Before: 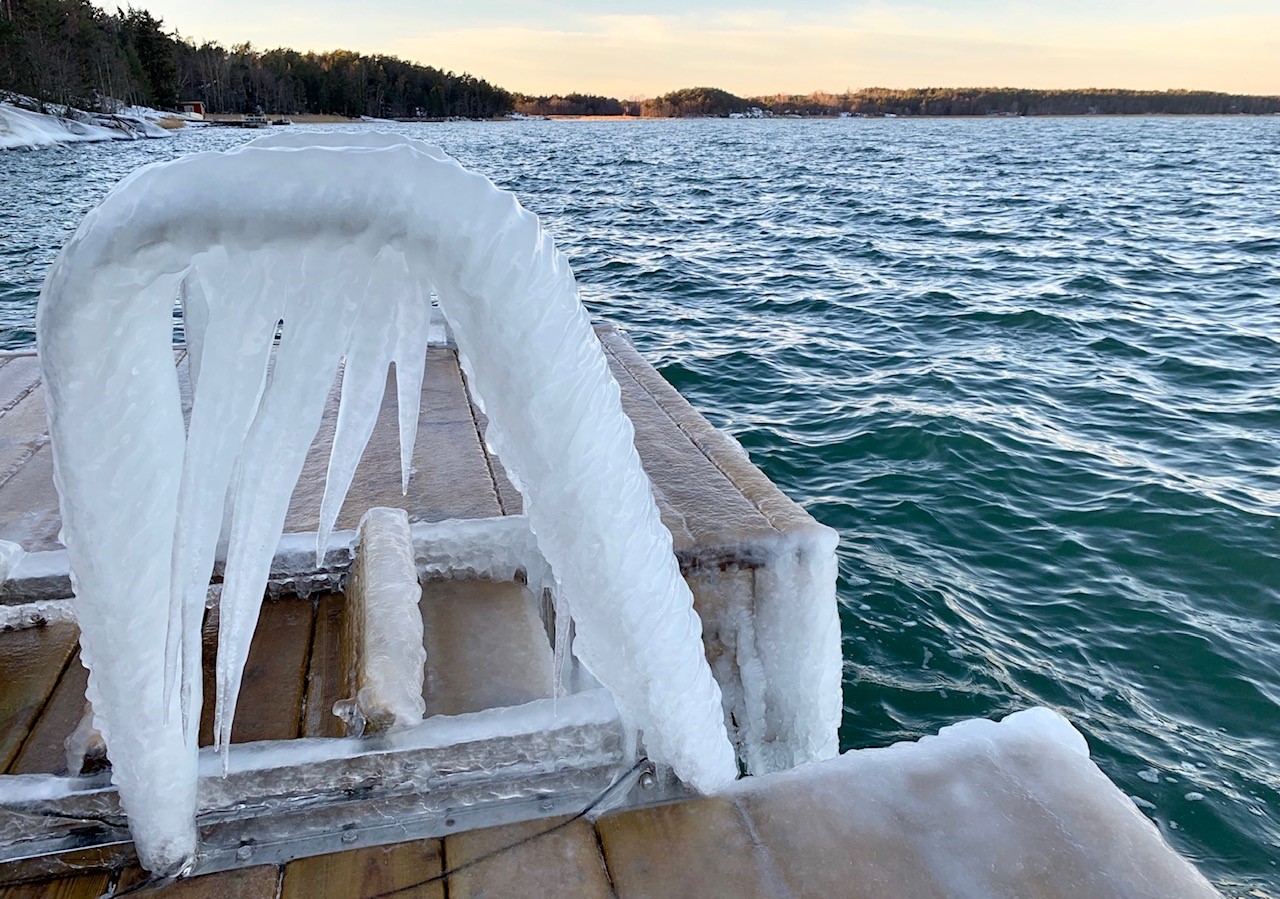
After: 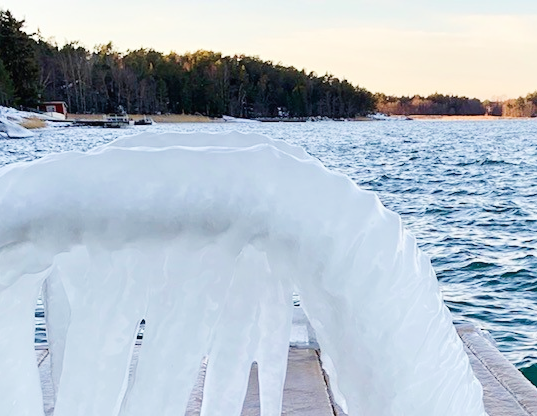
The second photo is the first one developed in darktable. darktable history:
contrast equalizer: octaves 7, y [[0.6 ×6], [0.55 ×6], [0 ×6], [0 ×6], [0 ×6]], mix -0.2
crop and rotate: left 10.817%, top 0.062%, right 47.194%, bottom 53.626%
velvia: on, module defaults
tone curve: curves: ch0 [(0, 0) (0.003, 0.003) (0.011, 0.014) (0.025, 0.031) (0.044, 0.055) (0.069, 0.086) (0.1, 0.124) (0.136, 0.168) (0.177, 0.22) (0.224, 0.278) (0.277, 0.344) (0.335, 0.426) (0.399, 0.515) (0.468, 0.597) (0.543, 0.672) (0.623, 0.746) (0.709, 0.815) (0.801, 0.881) (0.898, 0.939) (1, 1)], preserve colors none
